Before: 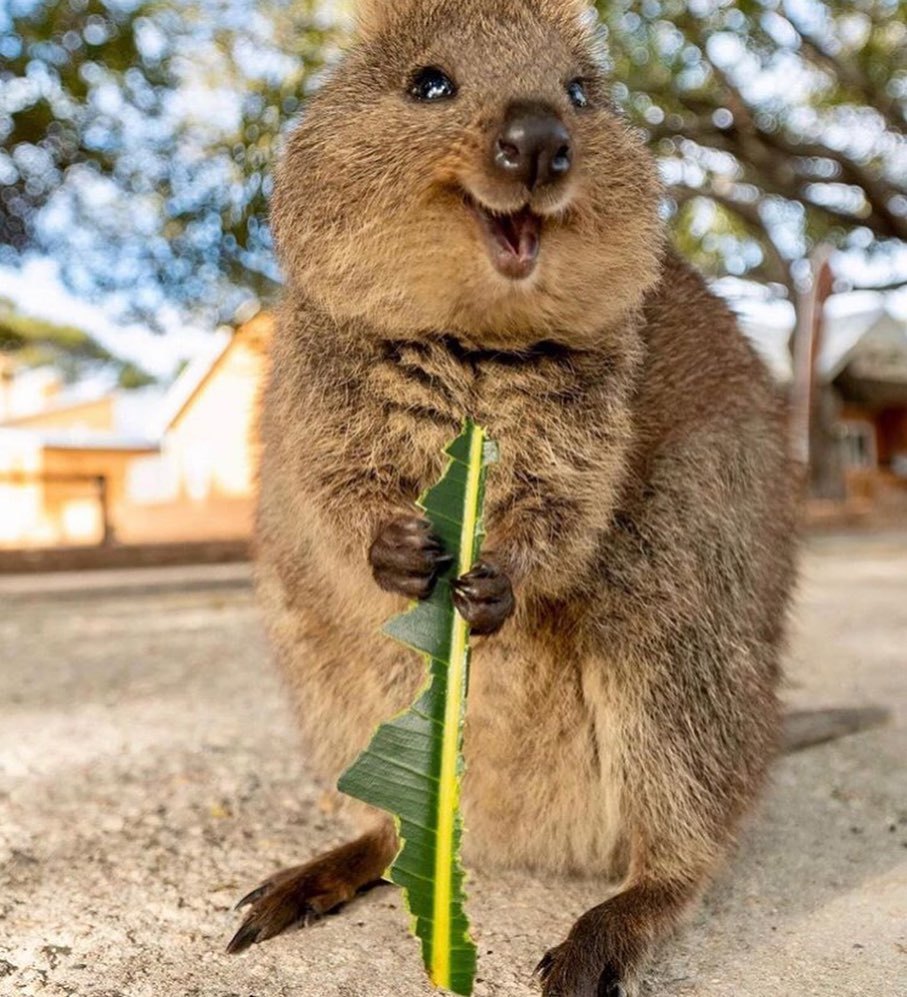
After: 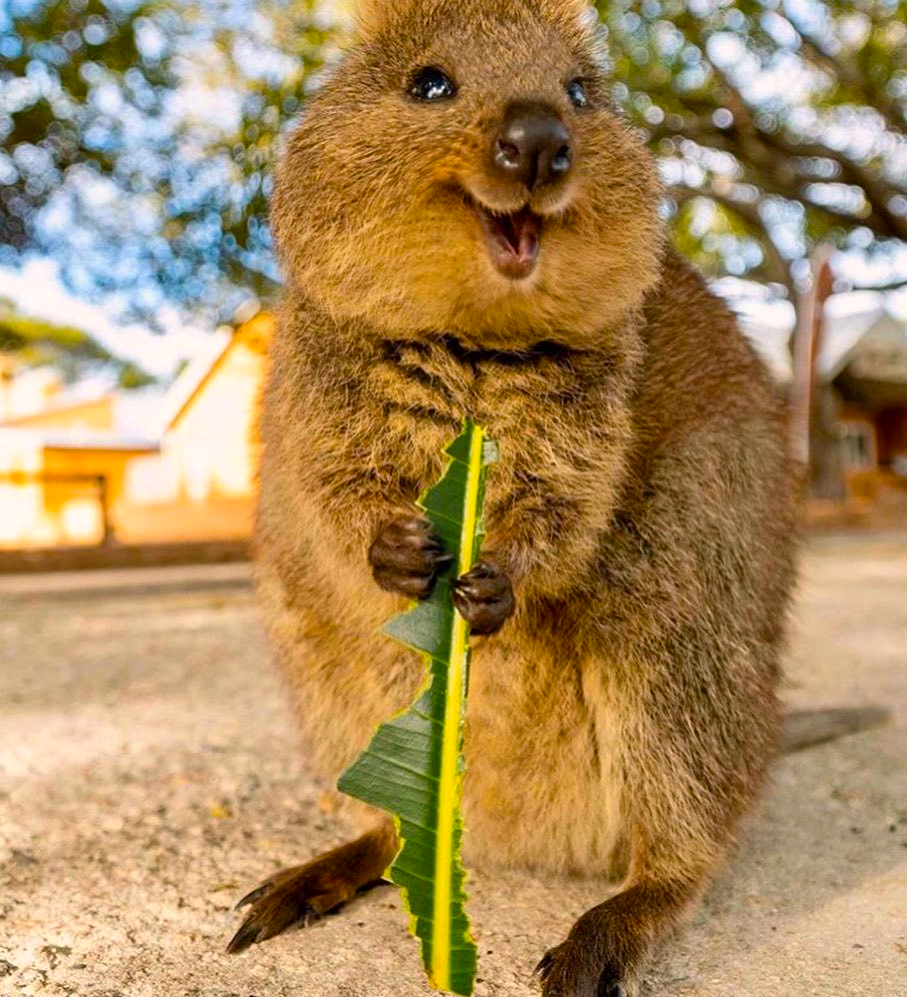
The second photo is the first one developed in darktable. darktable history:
color balance rgb: shadows lift › chroma 3.995%, shadows lift › hue 89.91°, highlights gain › chroma 1.567%, highlights gain › hue 57.32°, linear chroma grading › global chroma 10.521%, perceptual saturation grading › global saturation 29.867%, global vibrance 11.17%
